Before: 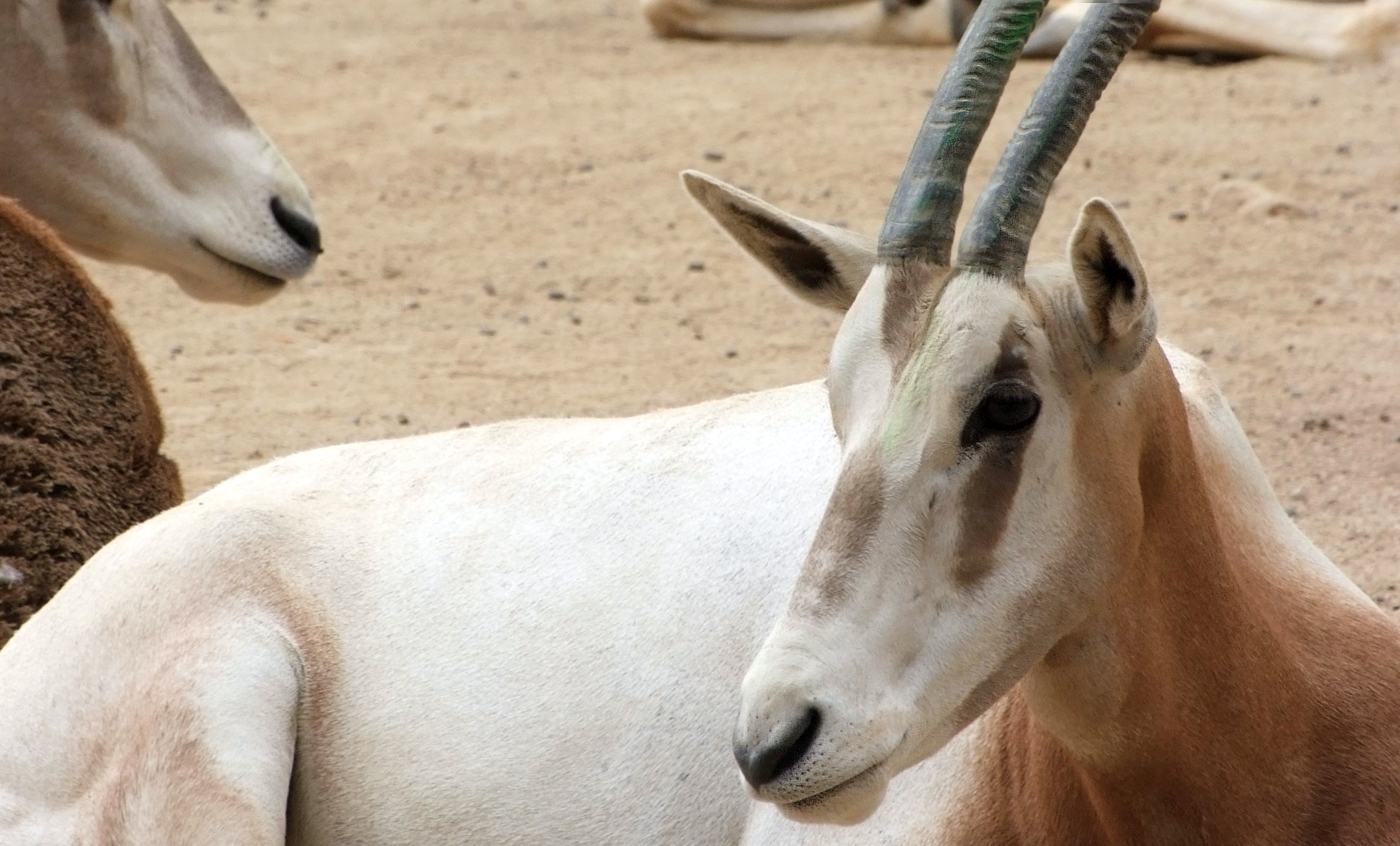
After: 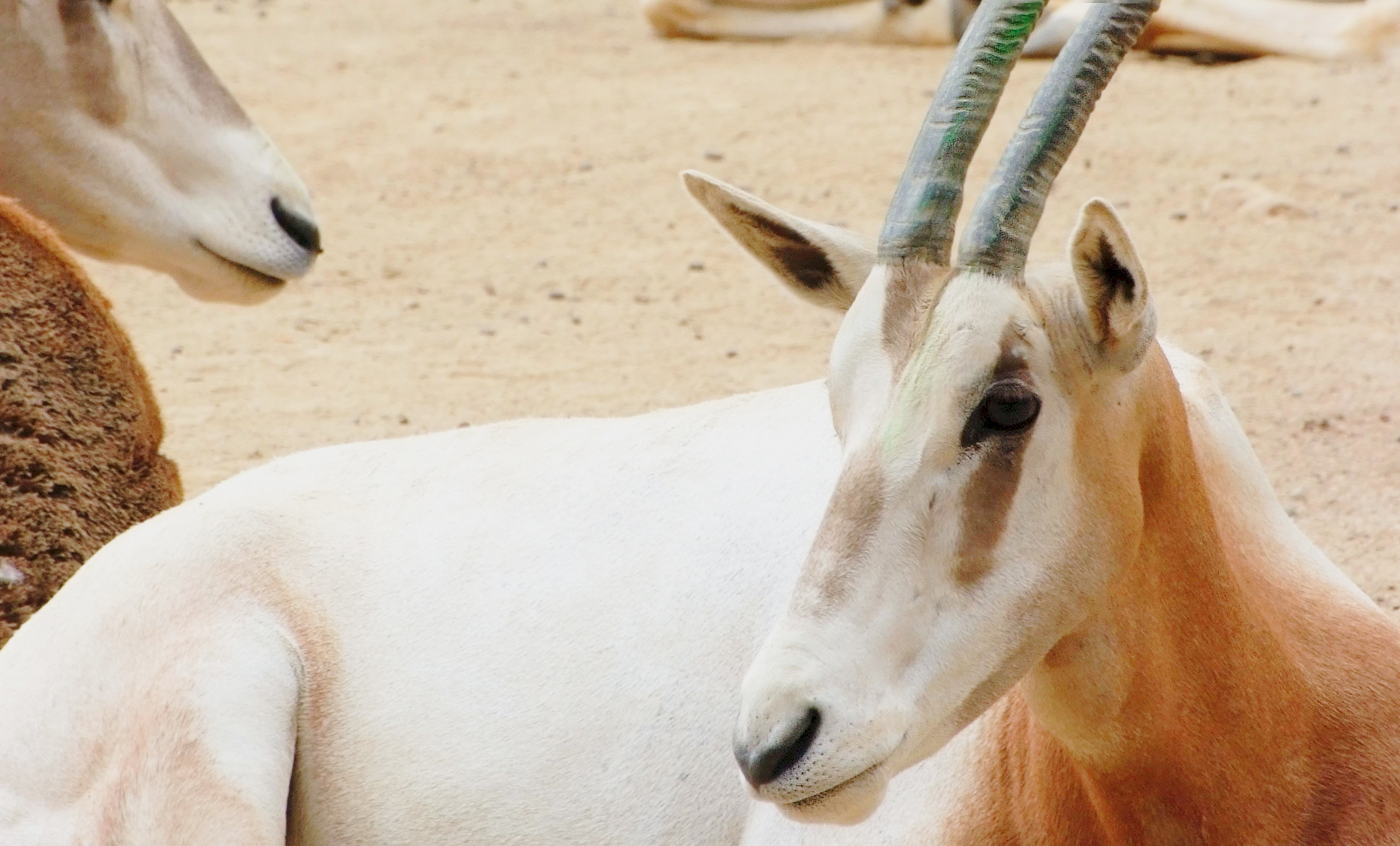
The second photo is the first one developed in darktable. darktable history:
base curve: curves: ch0 [(0, 0) (0.028, 0.03) (0.121, 0.232) (0.46, 0.748) (0.859, 0.968) (1, 1)], preserve colors none
color balance rgb: contrast -30%
